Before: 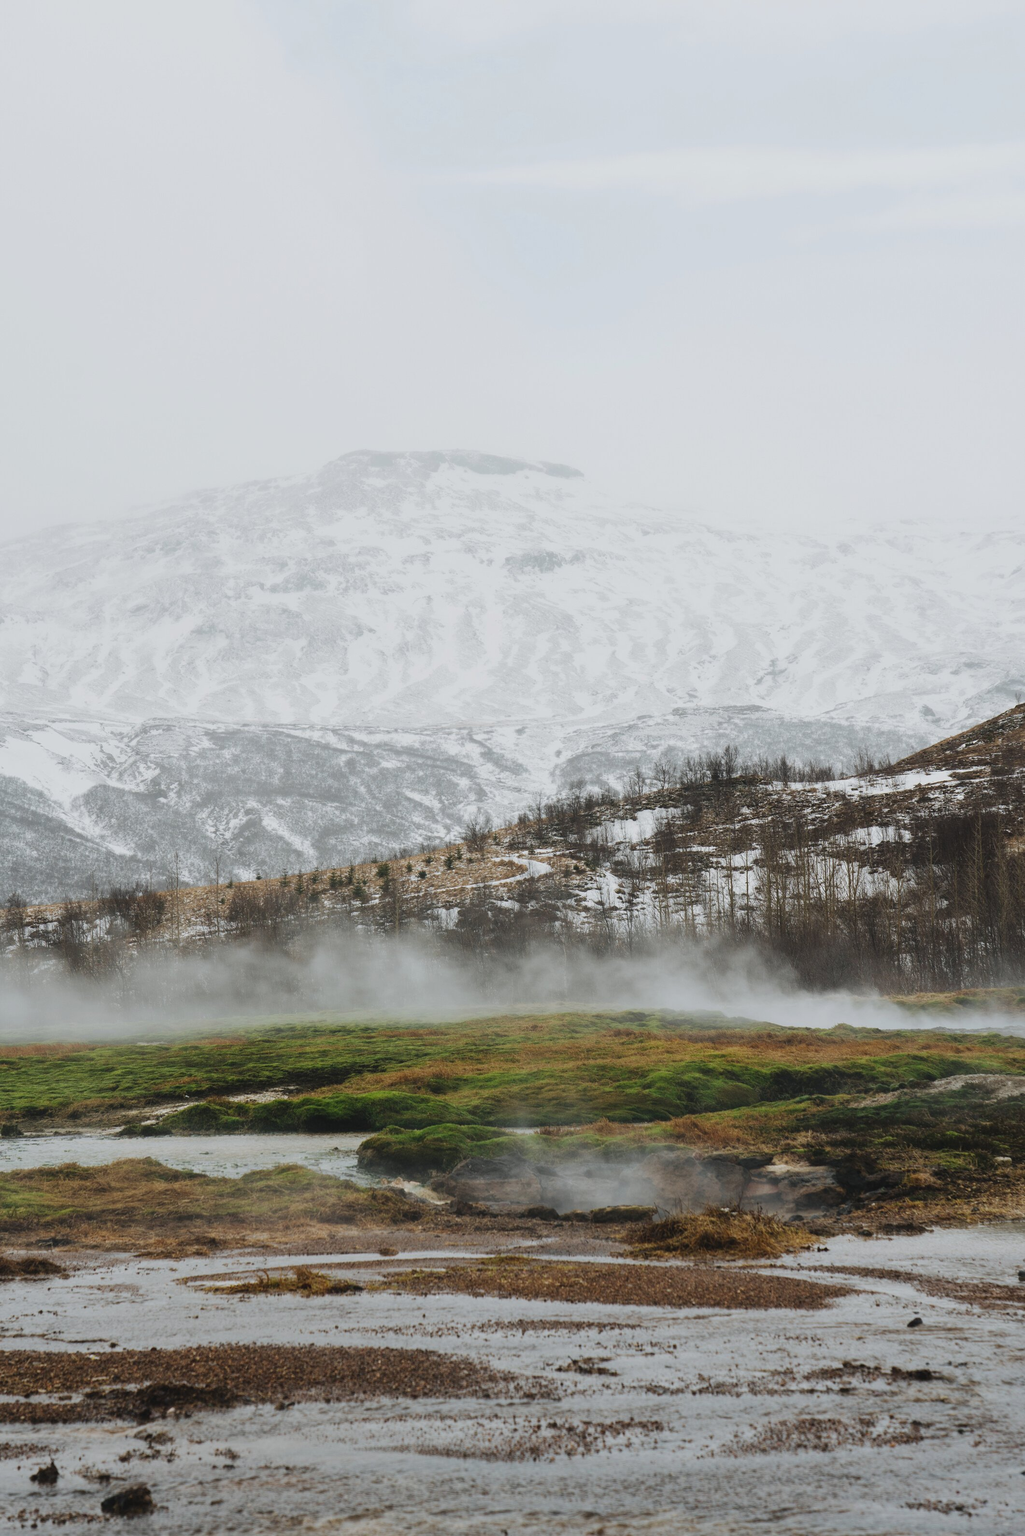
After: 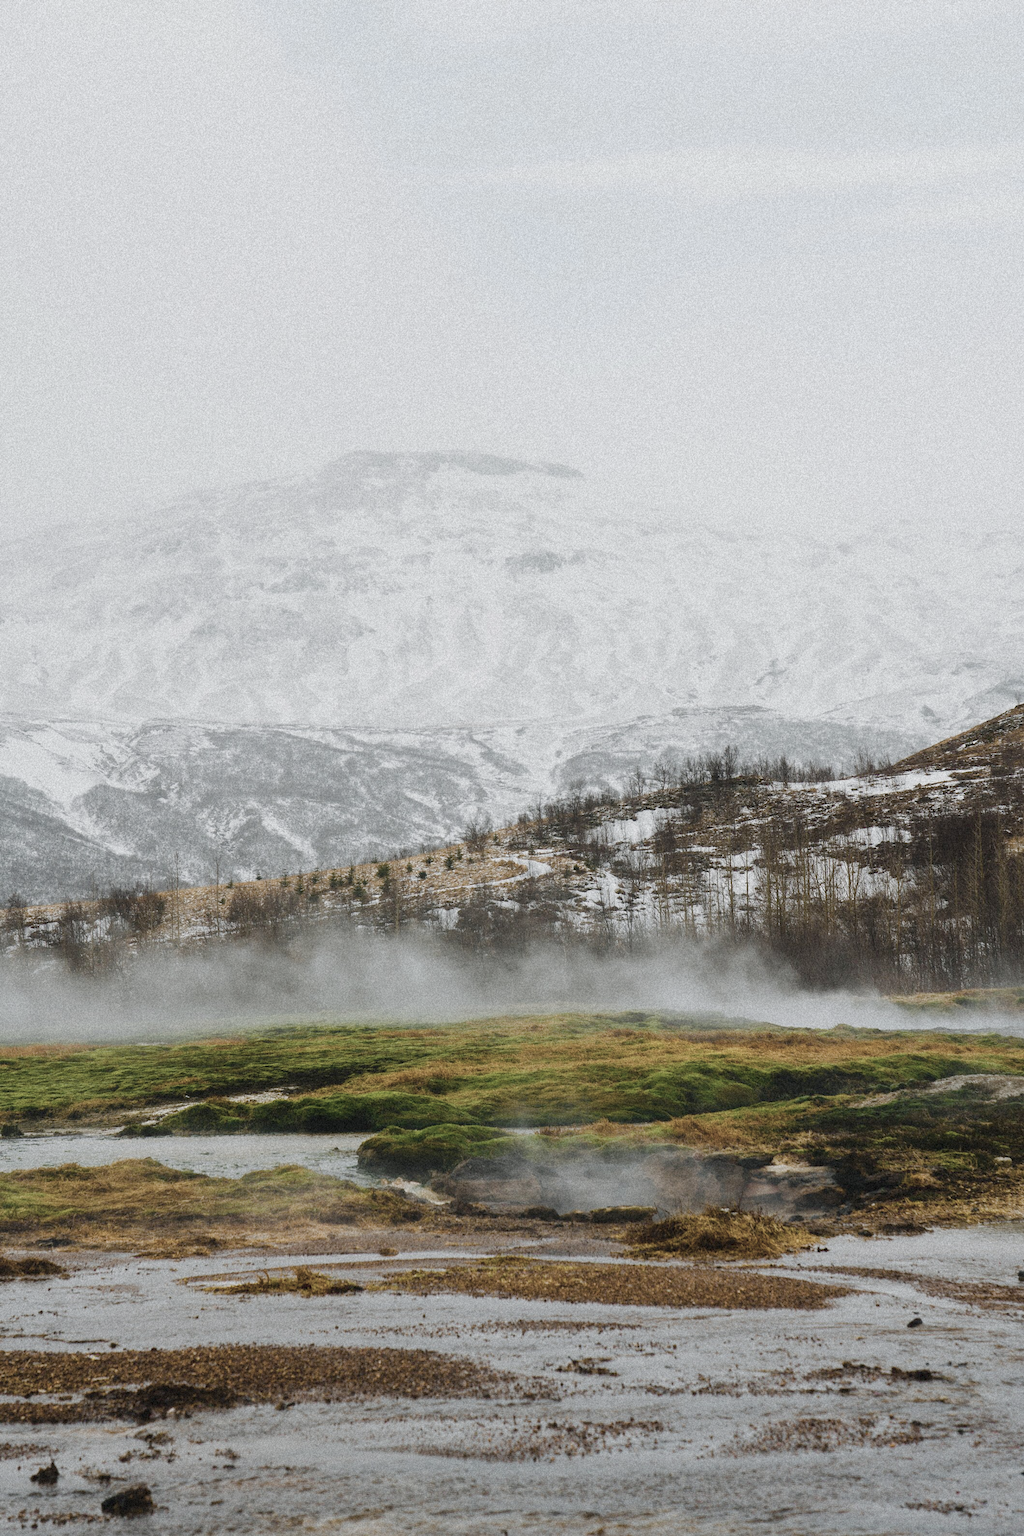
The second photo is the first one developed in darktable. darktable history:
color zones: curves: ch0 [(0, 0.6) (0.129, 0.585) (0.193, 0.596) (0.429, 0.5) (0.571, 0.5) (0.714, 0.5) (0.857, 0.5) (1, 0.6)]; ch1 [(0, 0.453) (0.112, 0.245) (0.213, 0.252) (0.429, 0.233) (0.571, 0.231) (0.683, 0.242) (0.857, 0.296) (1, 0.453)]
color balance rgb: perceptual saturation grading › global saturation 24.74%, perceptual saturation grading › highlights -51.22%, perceptual saturation grading › mid-tones 19.16%, perceptual saturation grading › shadows 60.98%, global vibrance 50%
grain: strength 35%, mid-tones bias 0%
